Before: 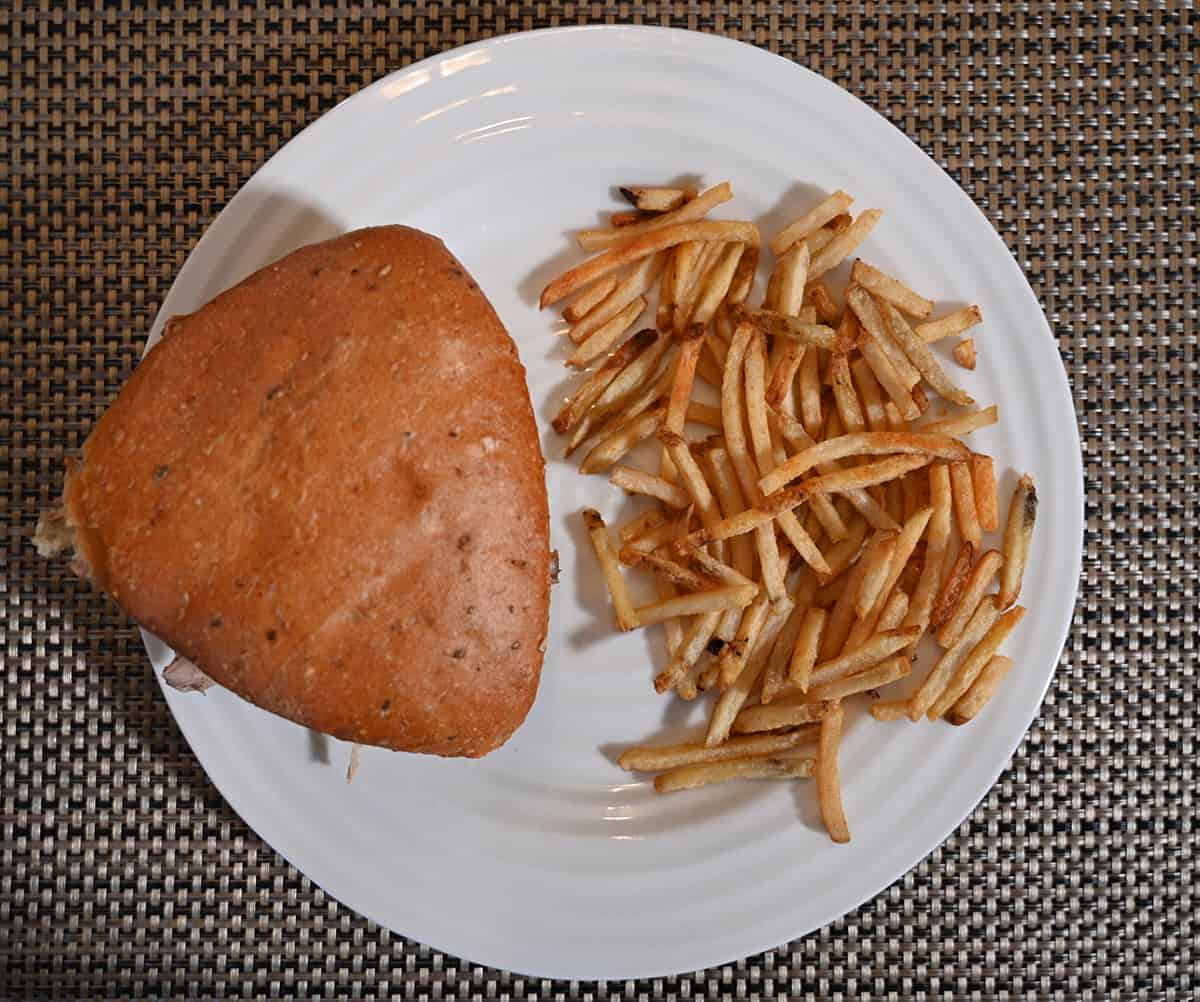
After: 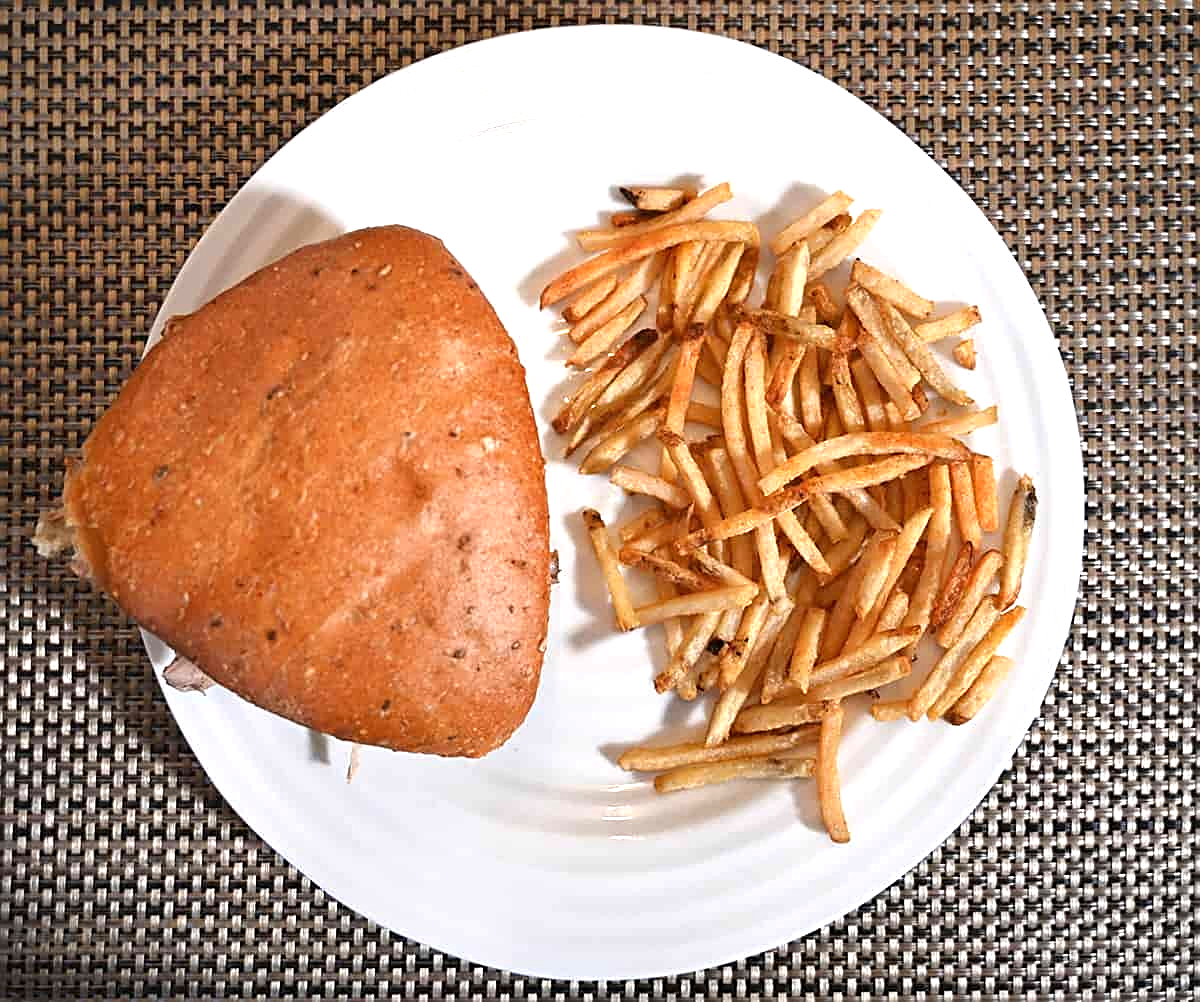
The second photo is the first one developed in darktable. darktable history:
sharpen: on, module defaults
exposure: black level correction 0, exposure 0.95 EV, compensate exposure bias true, compensate highlight preservation false
